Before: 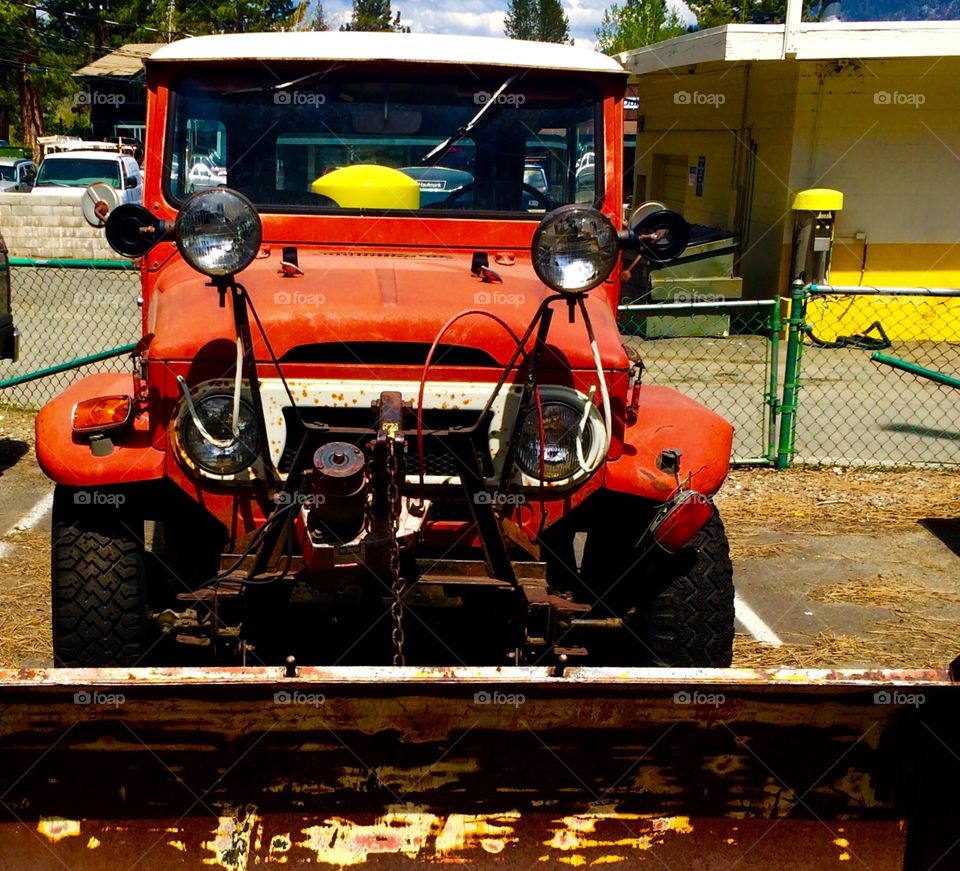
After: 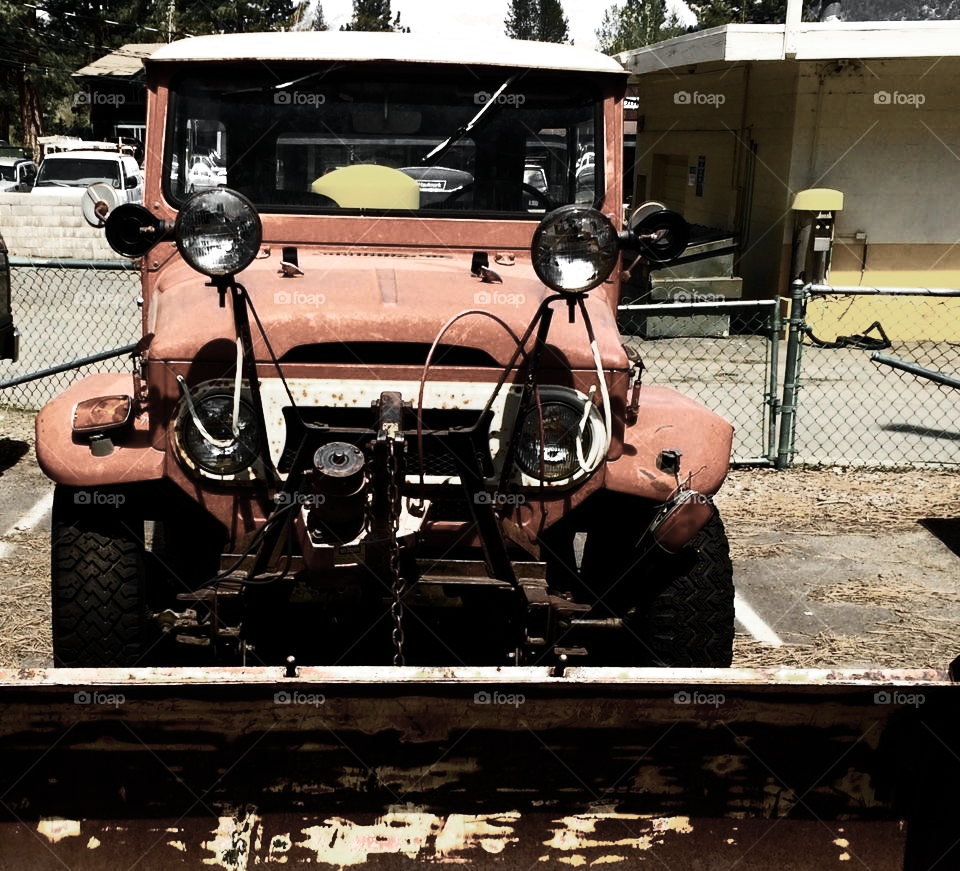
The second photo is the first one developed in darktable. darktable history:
color zones: curves: ch0 [(0, 0.613) (0.01, 0.613) (0.245, 0.448) (0.498, 0.529) (0.642, 0.665) (0.879, 0.777) (0.99, 0.613)]; ch1 [(0, 0.035) (0.121, 0.189) (0.259, 0.197) (0.415, 0.061) (0.589, 0.022) (0.732, 0.022) (0.857, 0.026) (0.991, 0.053)]
contrast brightness saturation: contrast 0.379, brightness 0.101
